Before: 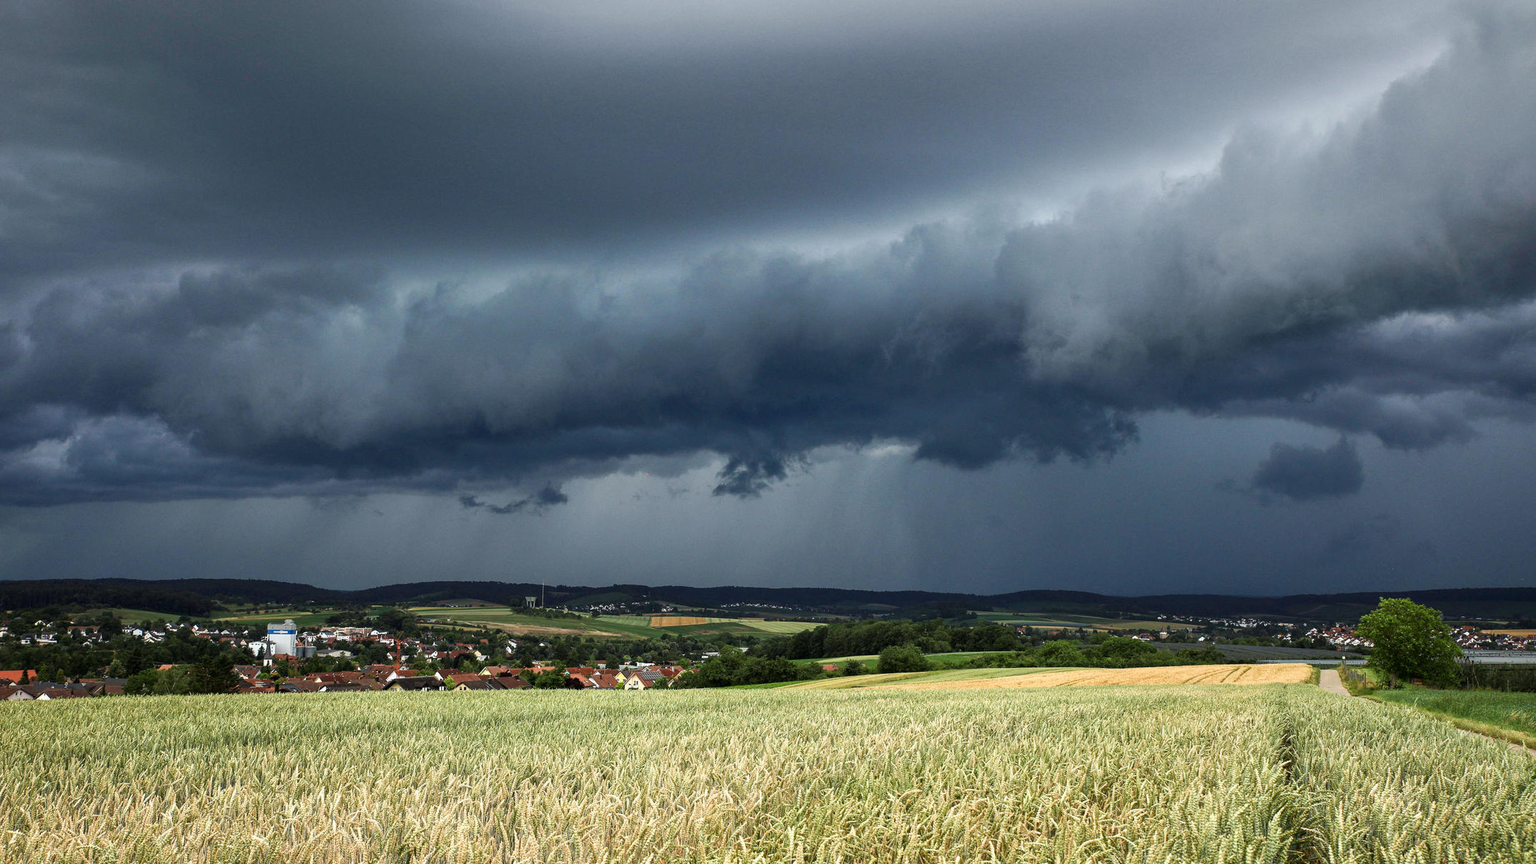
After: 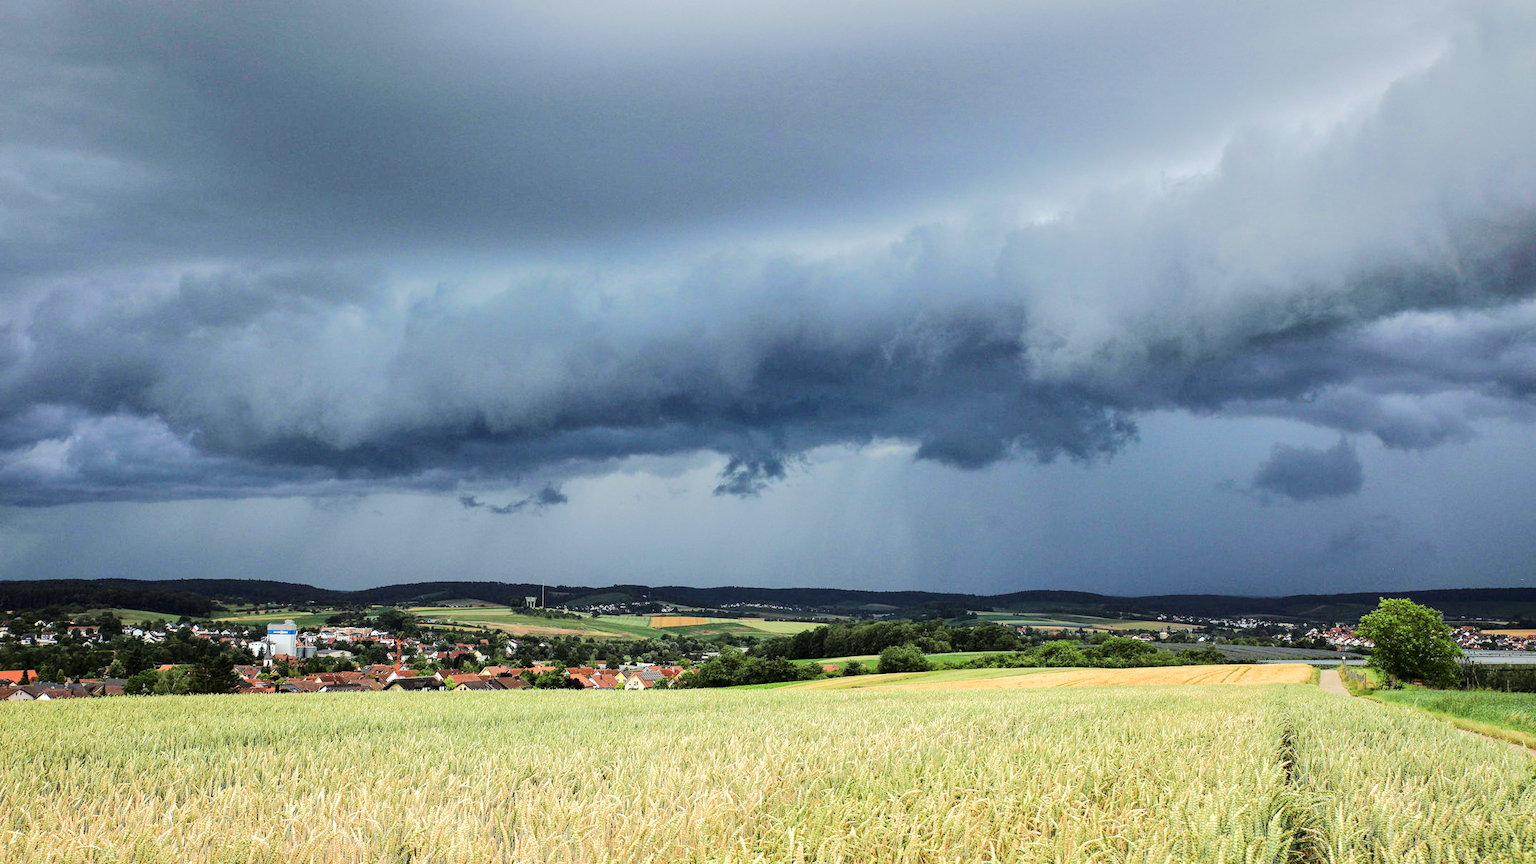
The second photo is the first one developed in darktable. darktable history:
tone equalizer: -7 EV 0.161 EV, -6 EV 0.611 EV, -5 EV 1.14 EV, -4 EV 1.36 EV, -3 EV 1.16 EV, -2 EV 0.6 EV, -1 EV 0.162 EV, edges refinement/feathering 500, mask exposure compensation -1.26 EV, preserve details no
